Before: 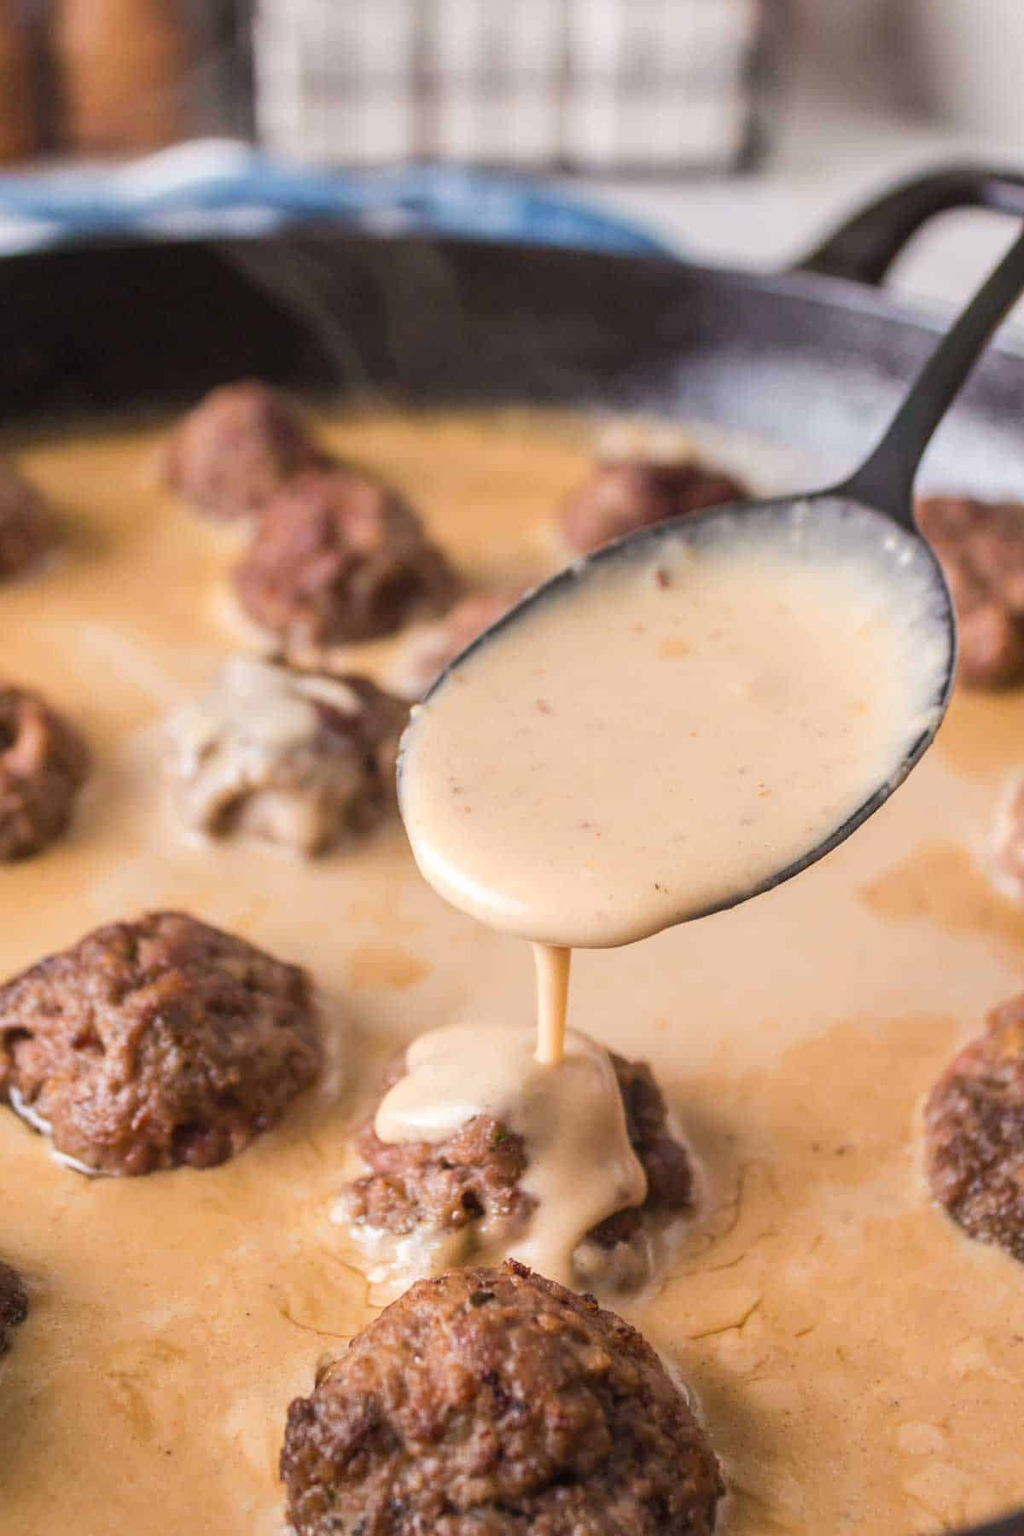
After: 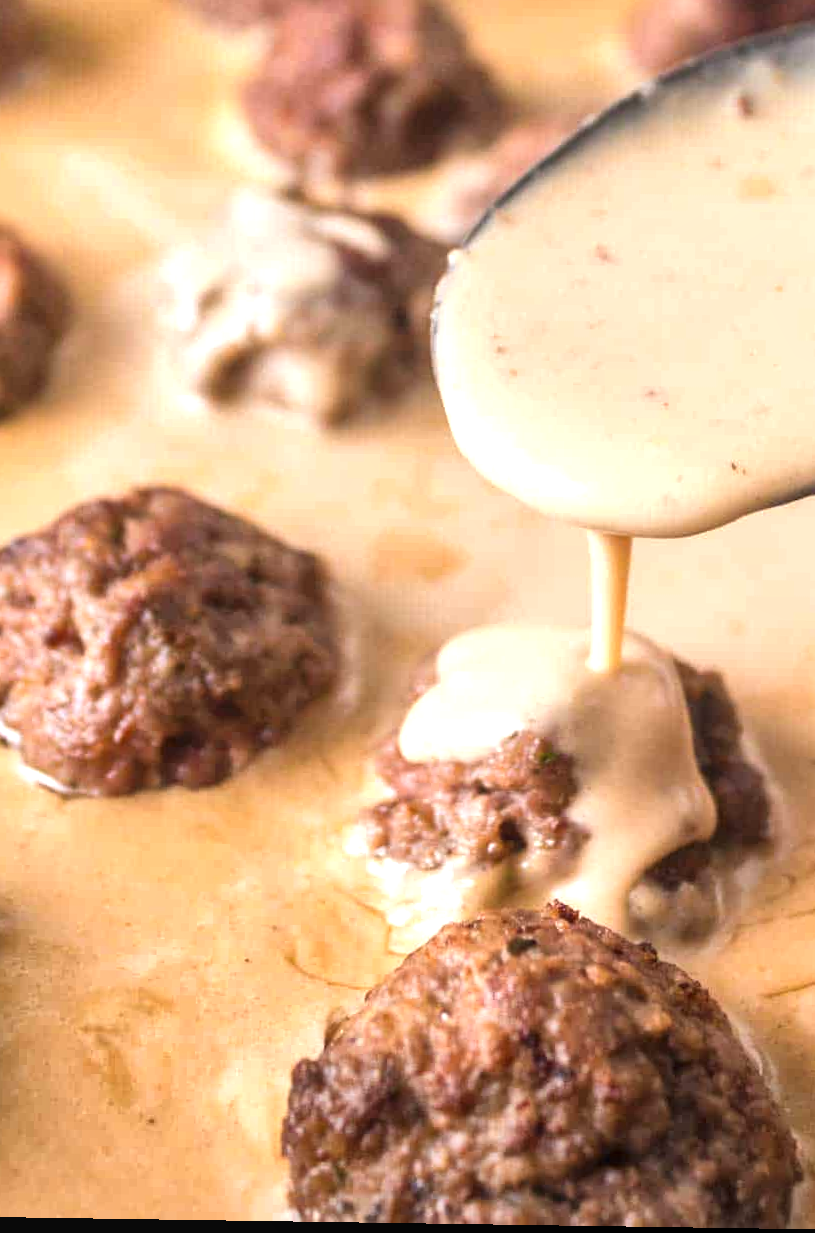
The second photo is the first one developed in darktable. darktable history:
exposure: black level correction -0.002, exposure 0.542 EV, compensate exposure bias true, compensate highlight preservation false
crop and rotate: angle -0.86°, left 3.904%, top 32.153%, right 29.597%
local contrast: mode bilateral grid, contrast 20, coarseness 50, detail 141%, midtone range 0.2
